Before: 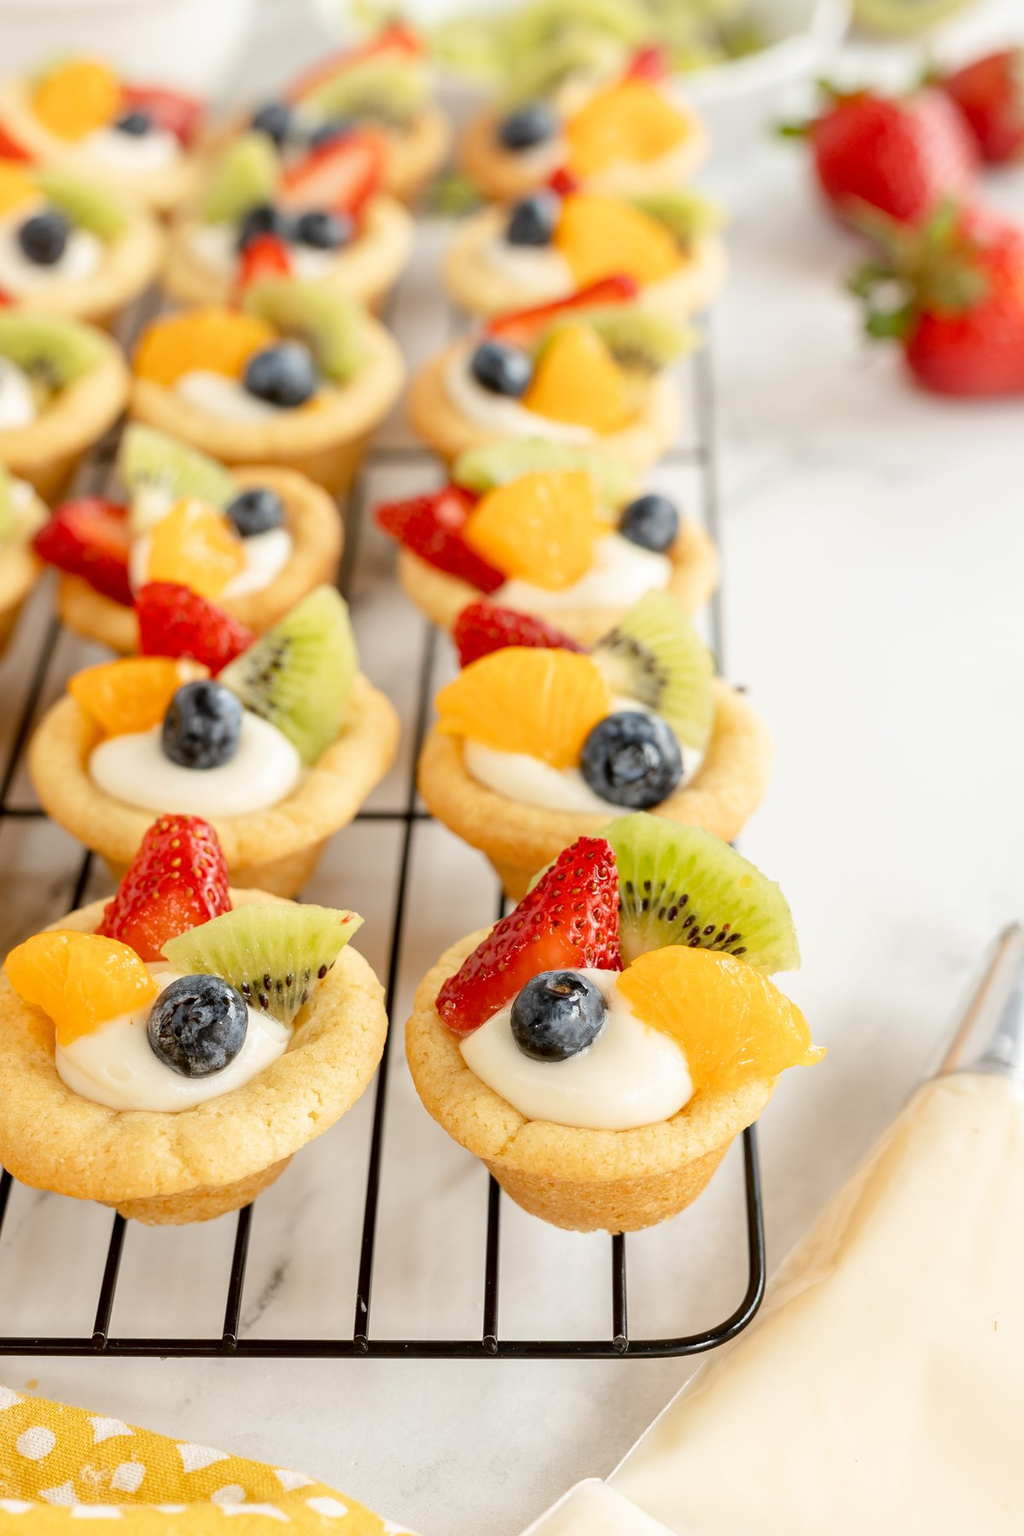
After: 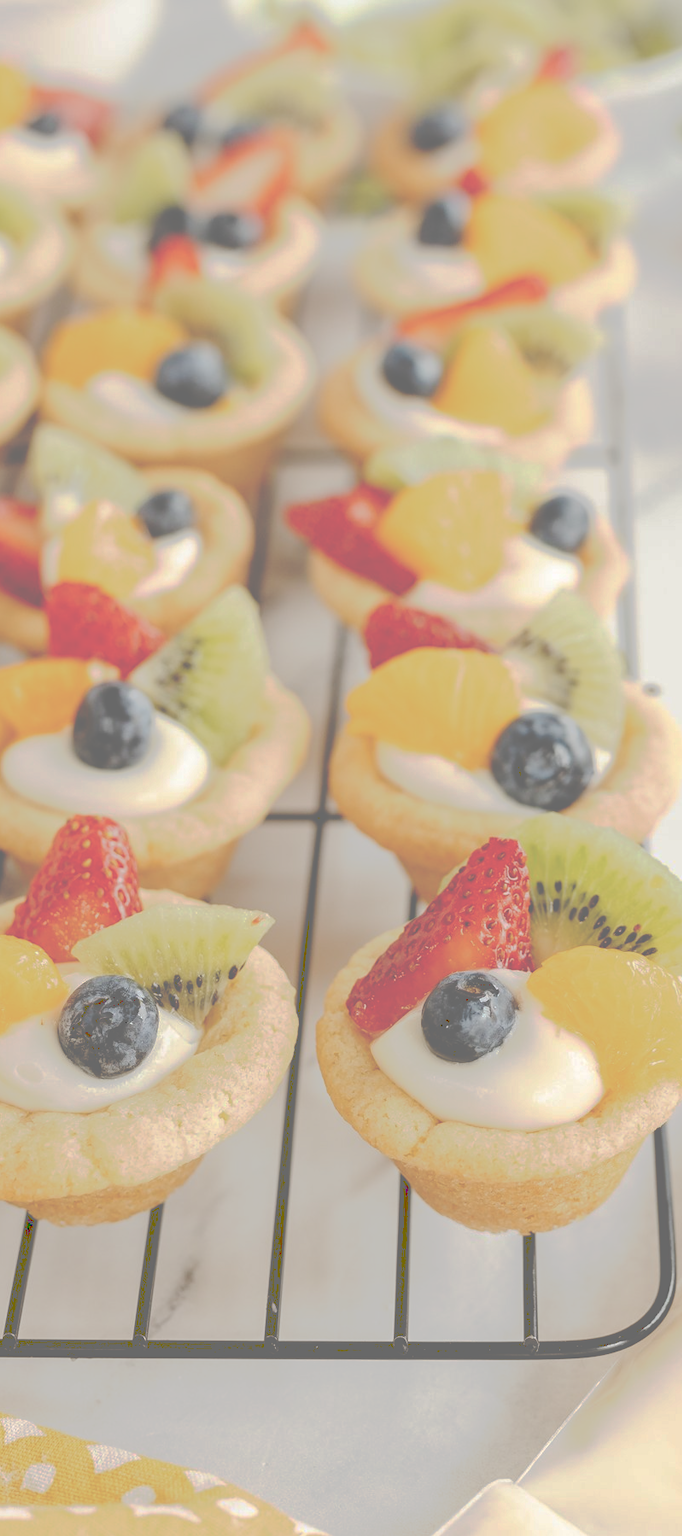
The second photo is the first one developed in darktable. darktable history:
tone curve: curves: ch0 [(0, 0) (0.003, 0.439) (0.011, 0.439) (0.025, 0.439) (0.044, 0.439) (0.069, 0.439) (0.1, 0.439) (0.136, 0.44) (0.177, 0.444) (0.224, 0.45) (0.277, 0.462) (0.335, 0.487) (0.399, 0.528) (0.468, 0.577) (0.543, 0.621) (0.623, 0.669) (0.709, 0.715) (0.801, 0.764) (0.898, 0.804) (1, 1)], preserve colors none
crop and rotate: left 8.786%, right 24.548%
